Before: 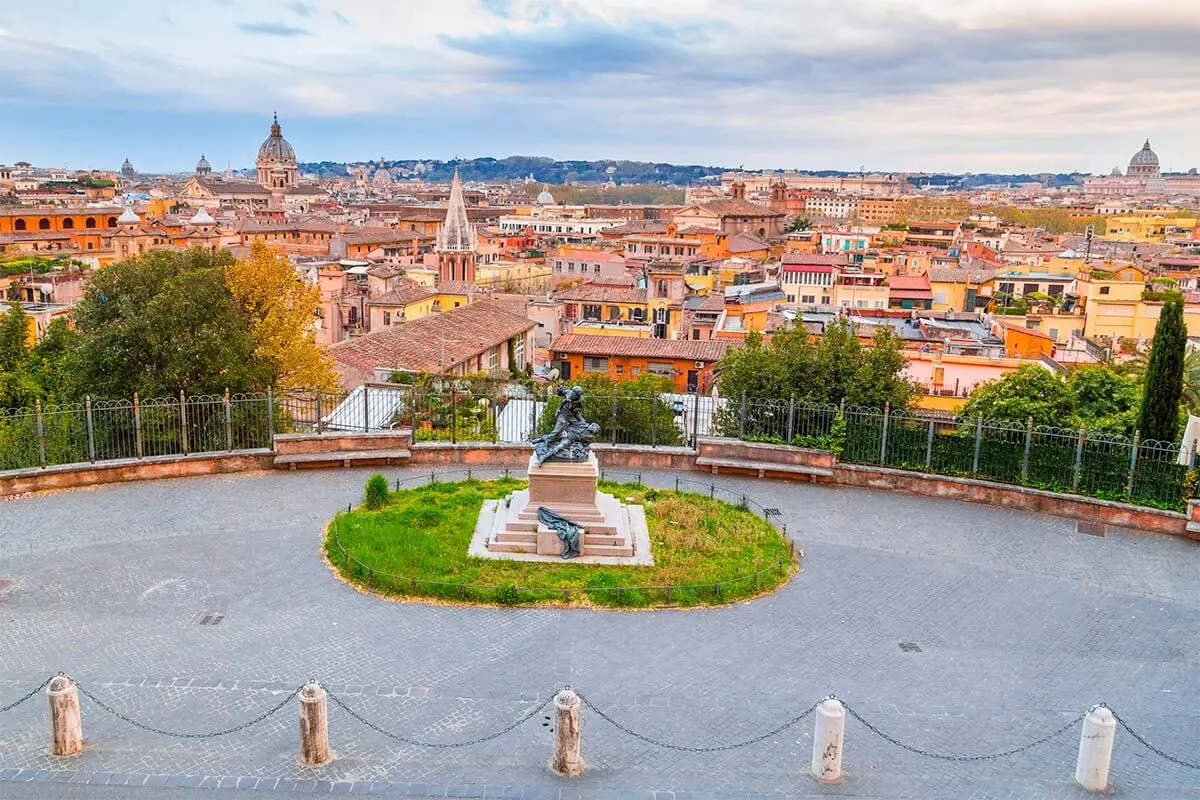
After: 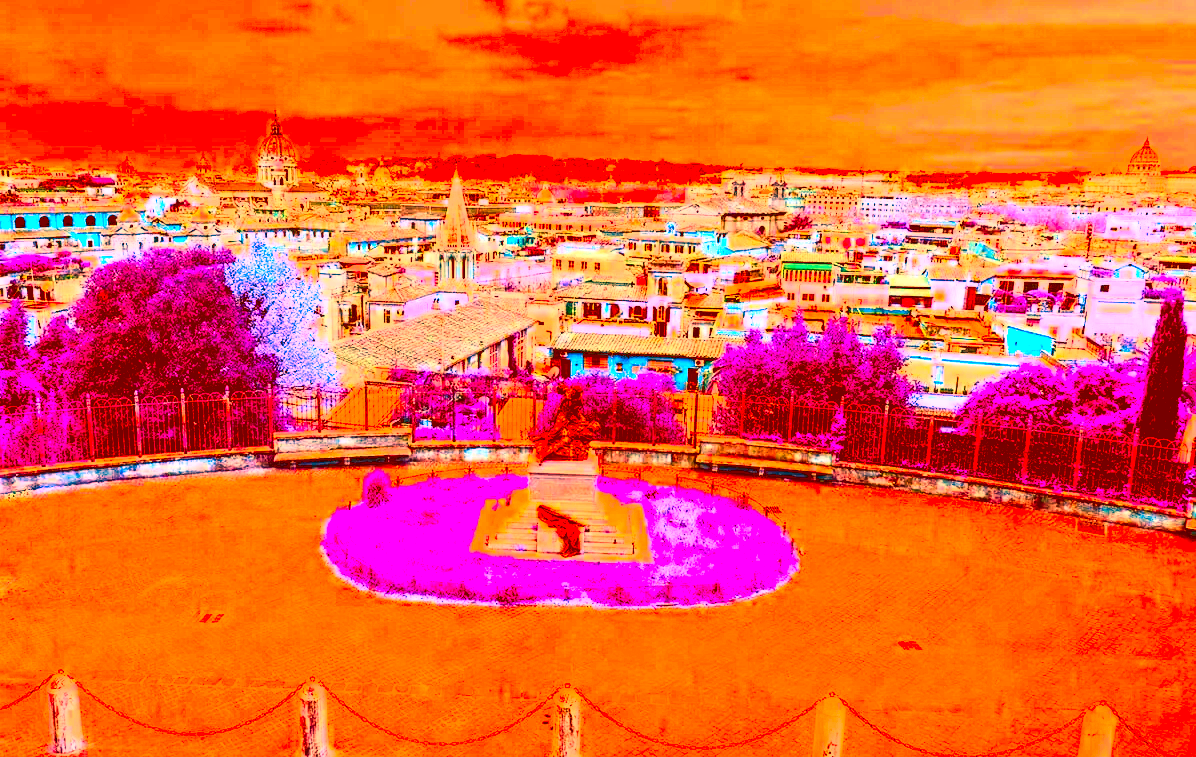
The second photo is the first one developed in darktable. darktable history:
levels: levels [0.044, 0.416, 0.908]
color correction: highlights a* -39.4, highlights b* -39.55, shadows a* -39.37, shadows b* -39.23, saturation -2.95
tone curve: curves: ch0 [(0, 0) (0.003, 0.006) (0.011, 0.008) (0.025, 0.011) (0.044, 0.015) (0.069, 0.019) (0.1, 0.023) (0.136, 0.03) (0.177, 0.042) (0.224, 0.065) (0.277, 0.103) (0.335, 0.177) (0.399, 0.294) (0.468, 0.463) (0.543, 0.639) (0.623, 0.805) (0.709, 0.909) (0.801, 0.967) (0.898, 0.989) (1, 1)], color space Lab, independent channels, preserve colors none
crop: top 0.294%, right 0.256%, bottom 5.02%
